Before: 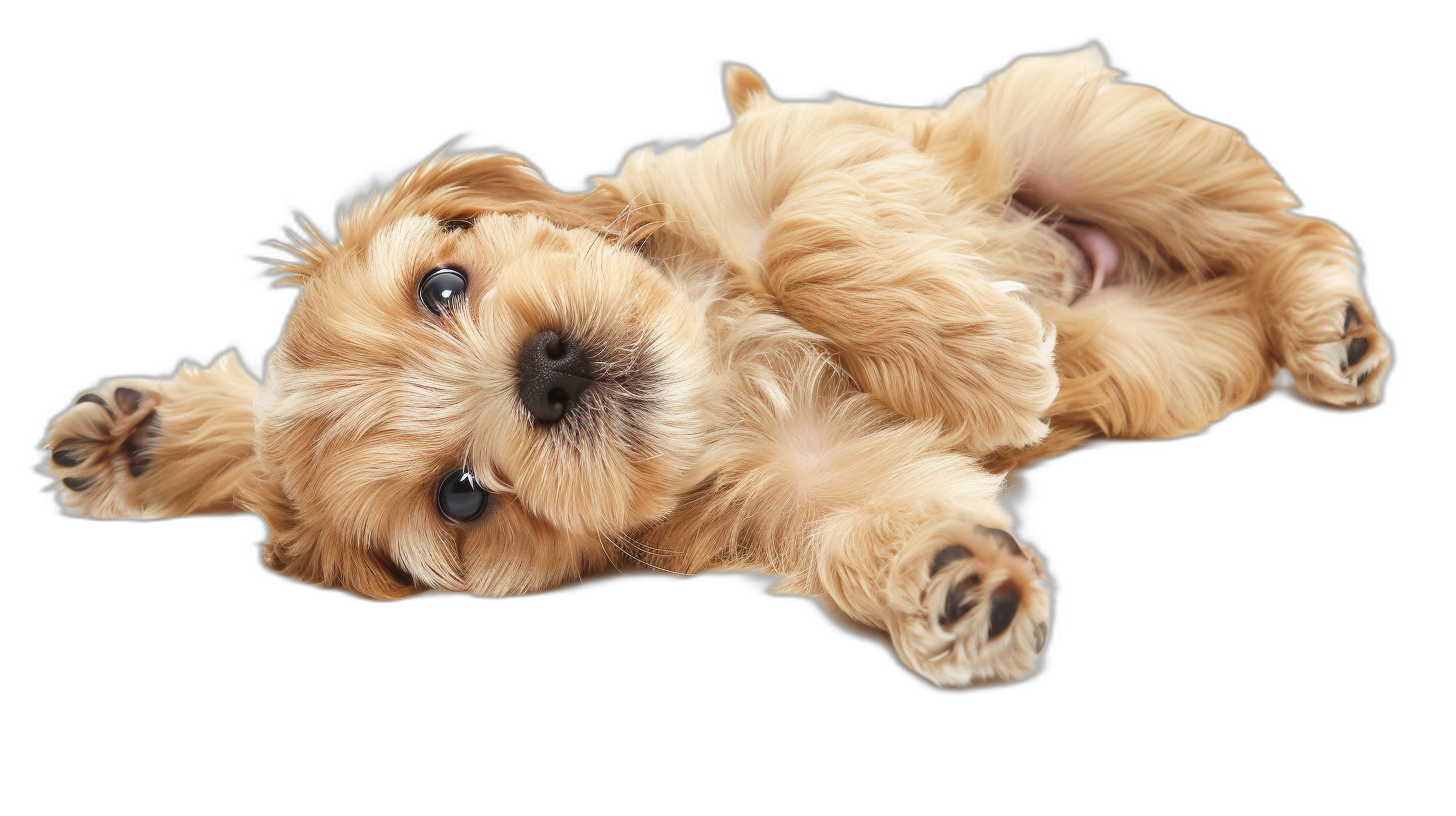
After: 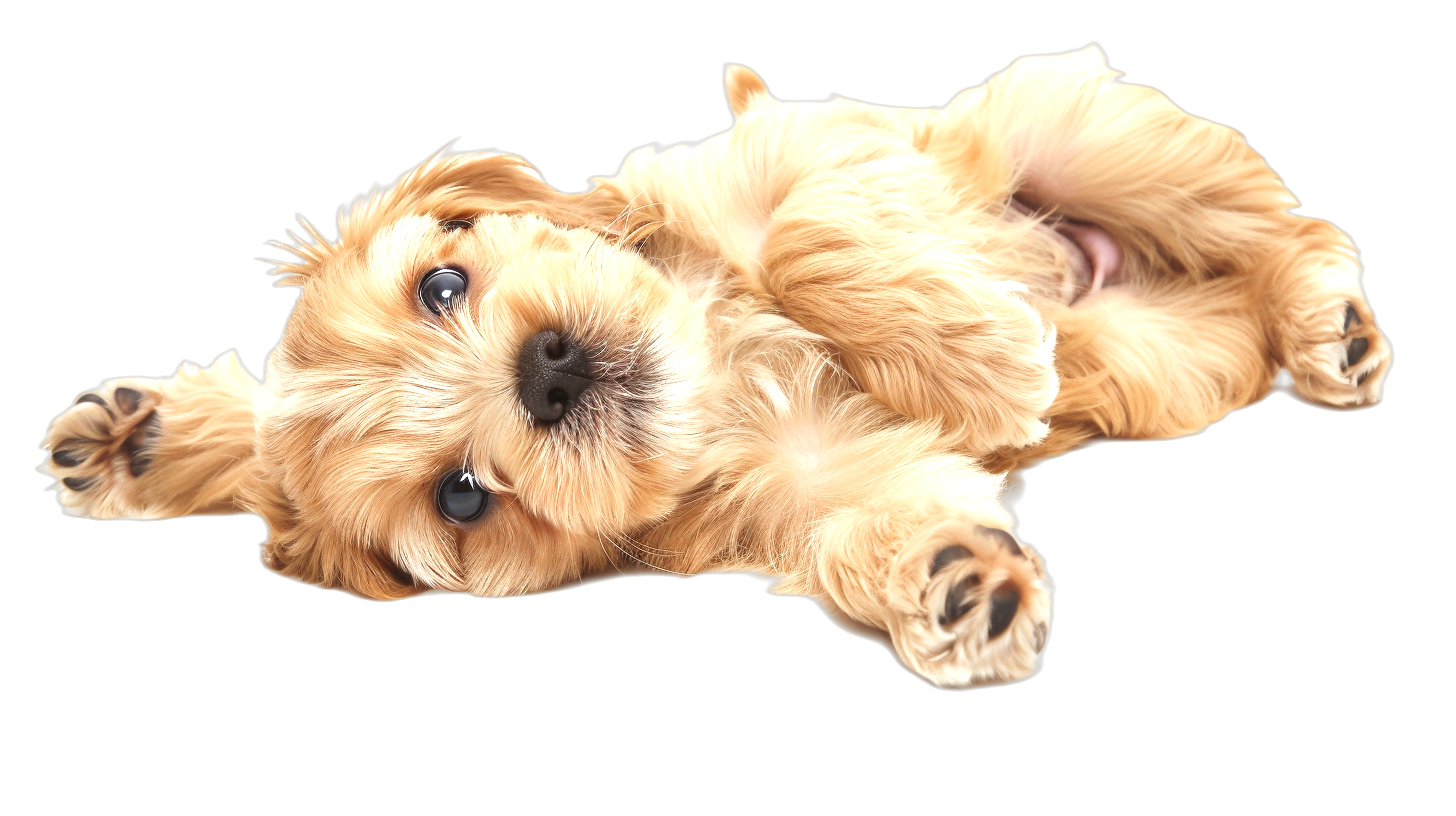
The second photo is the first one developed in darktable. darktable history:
exposure: exposure 0.604 EV, compensate exposure bias true, compensate highlight preservation false
